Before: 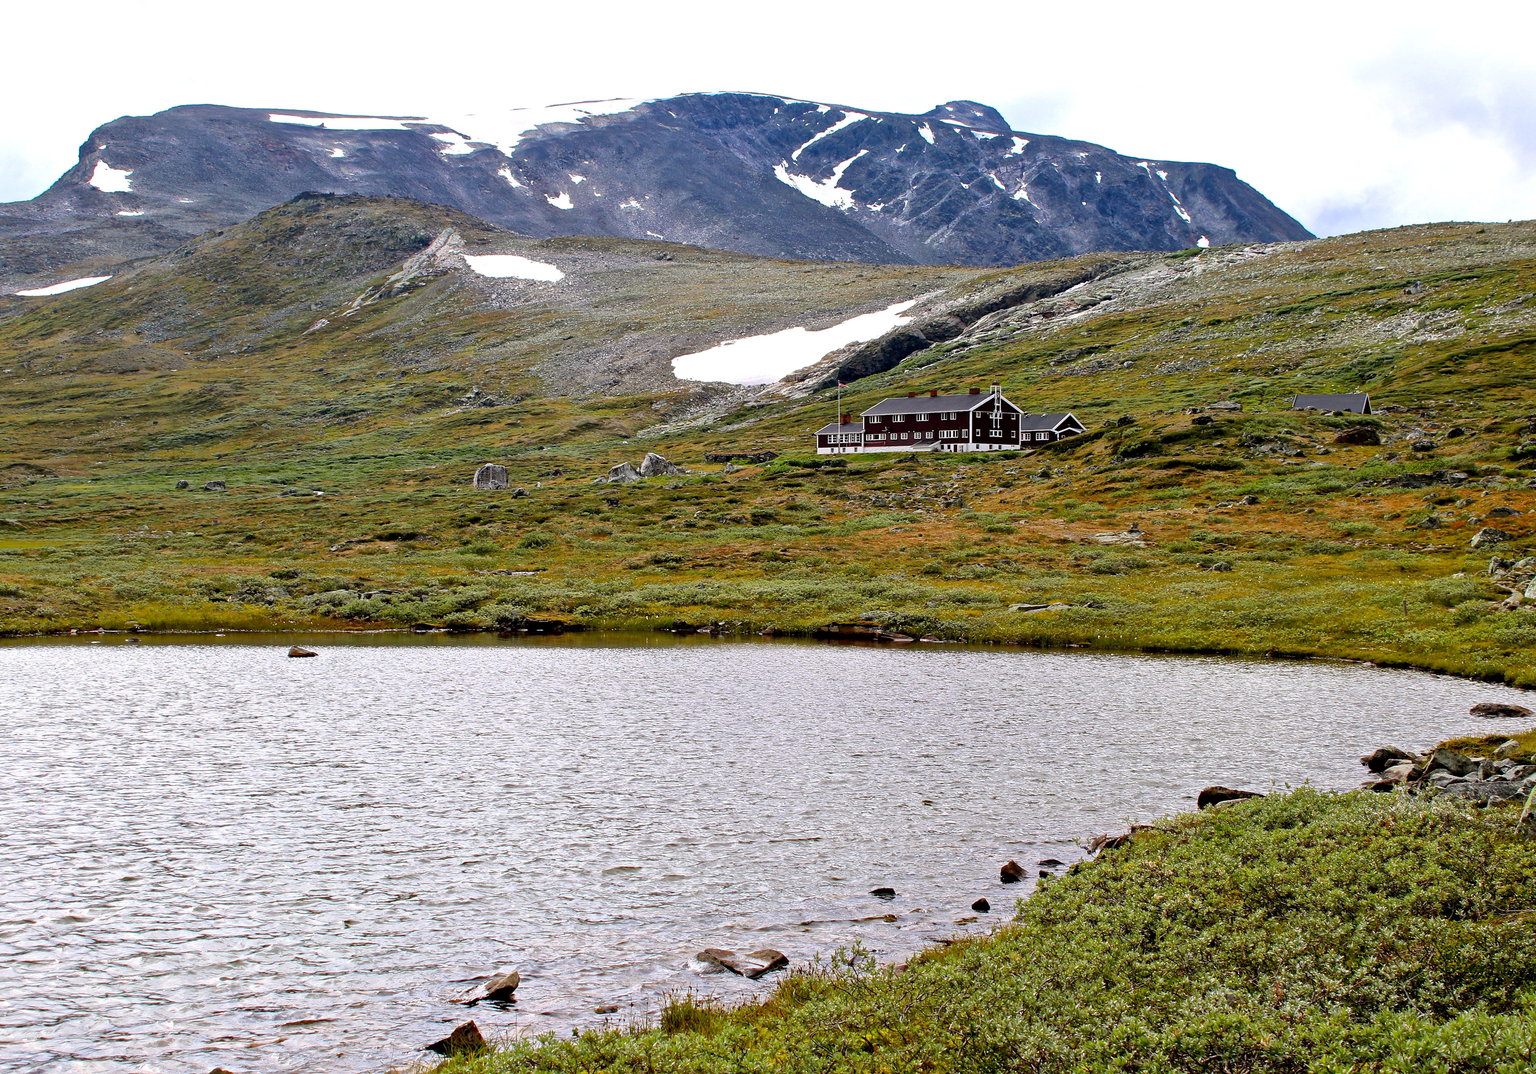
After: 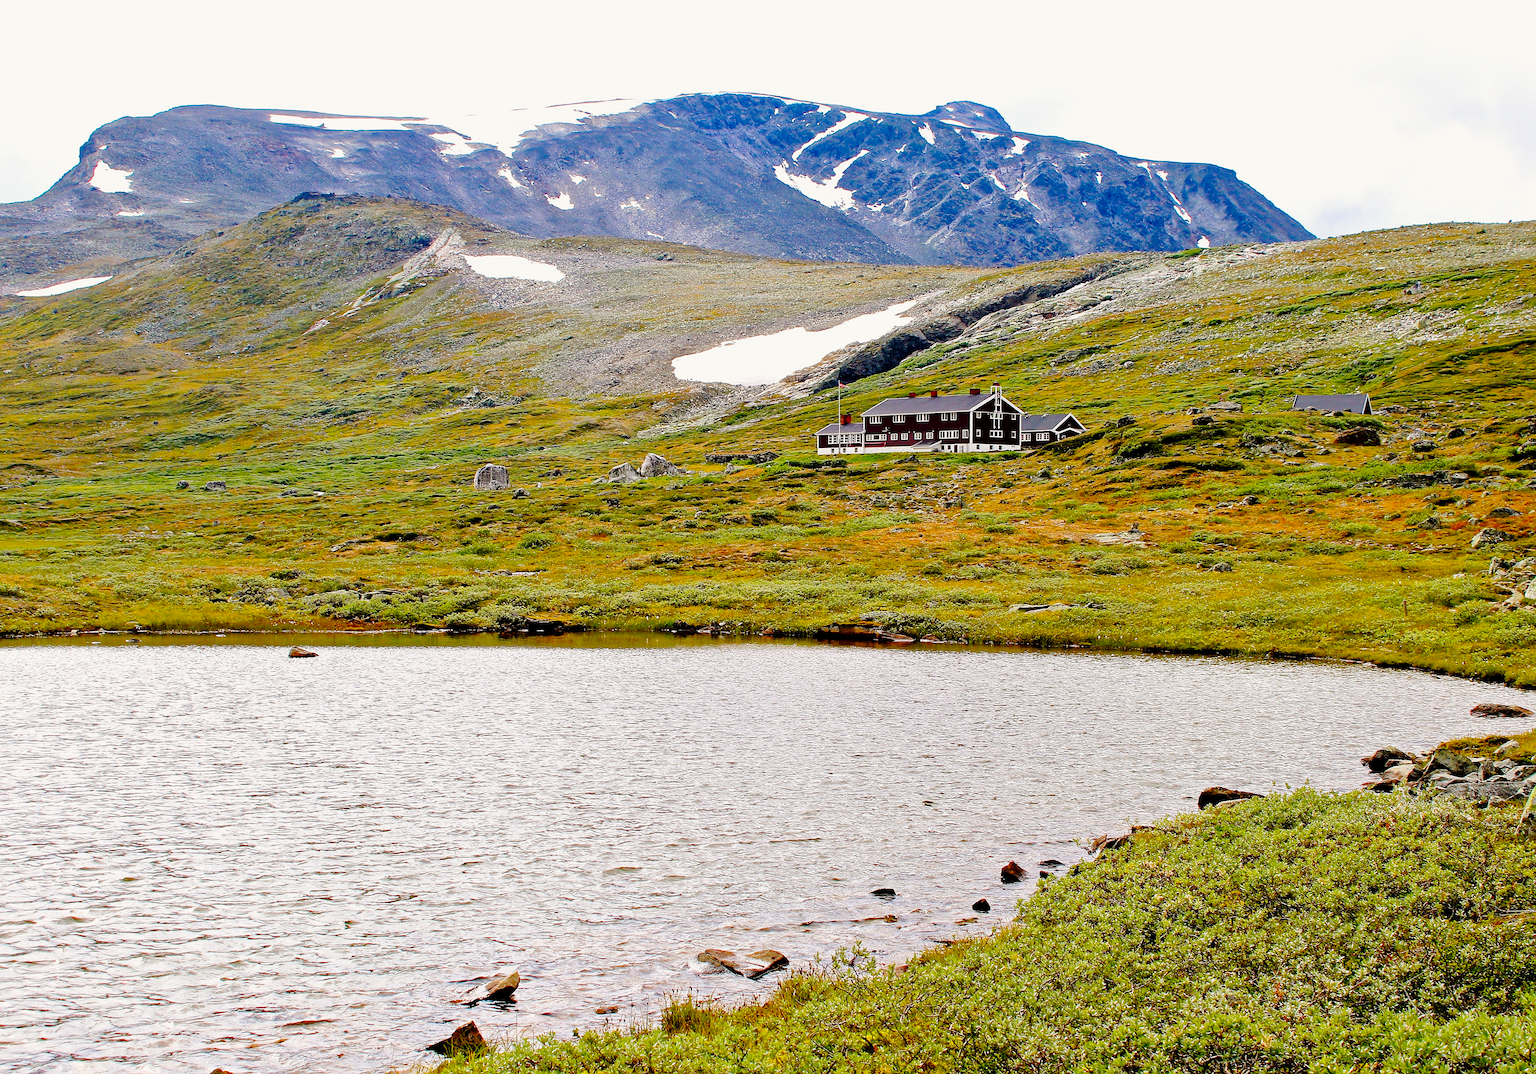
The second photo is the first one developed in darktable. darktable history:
base curve: curves: ch0 [(0, 0) (0.028, 0.03) (0.121, 0.232) (0.46, 0.748) (0.859, 0.968) (1, 1)], preserve colors none
sharpen: on, module defaults
tone equalizer: -8 EV 0.255 EV, -7 EV 0.424 EV, -6 EV 0.425 EV, -5 EV 0.237 EV, -3 EV -0.245 EV, -2 EV -0.394 EV, -1 EV -0.396 EV, +0 EV -0.234 EV, edges refinement/feathering 500, mask exposure compensation -1.57 EV, preserve details no
color balance rgb: highlights gain › chroma 2.996%, highlights gain › hue 76.09°, perceptual saturation grading › global saturation 20%, perceptual saturation grading › highlights -25.4%, perceptual saturation grading › shadows 25.403%, global vibrance 9.229%
